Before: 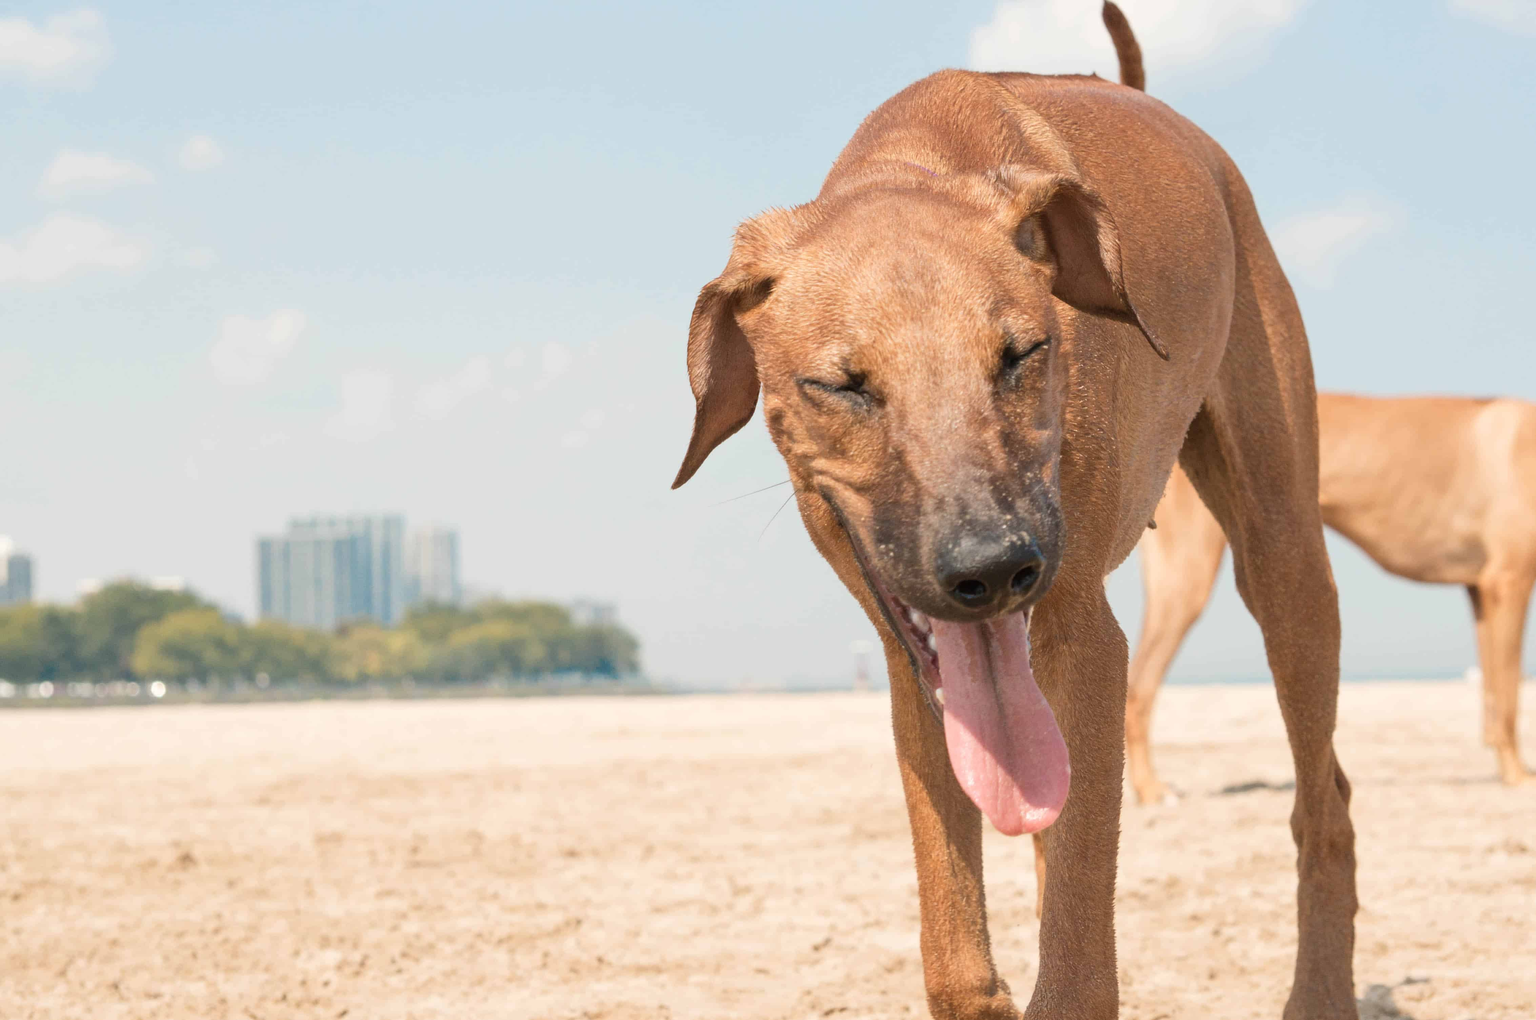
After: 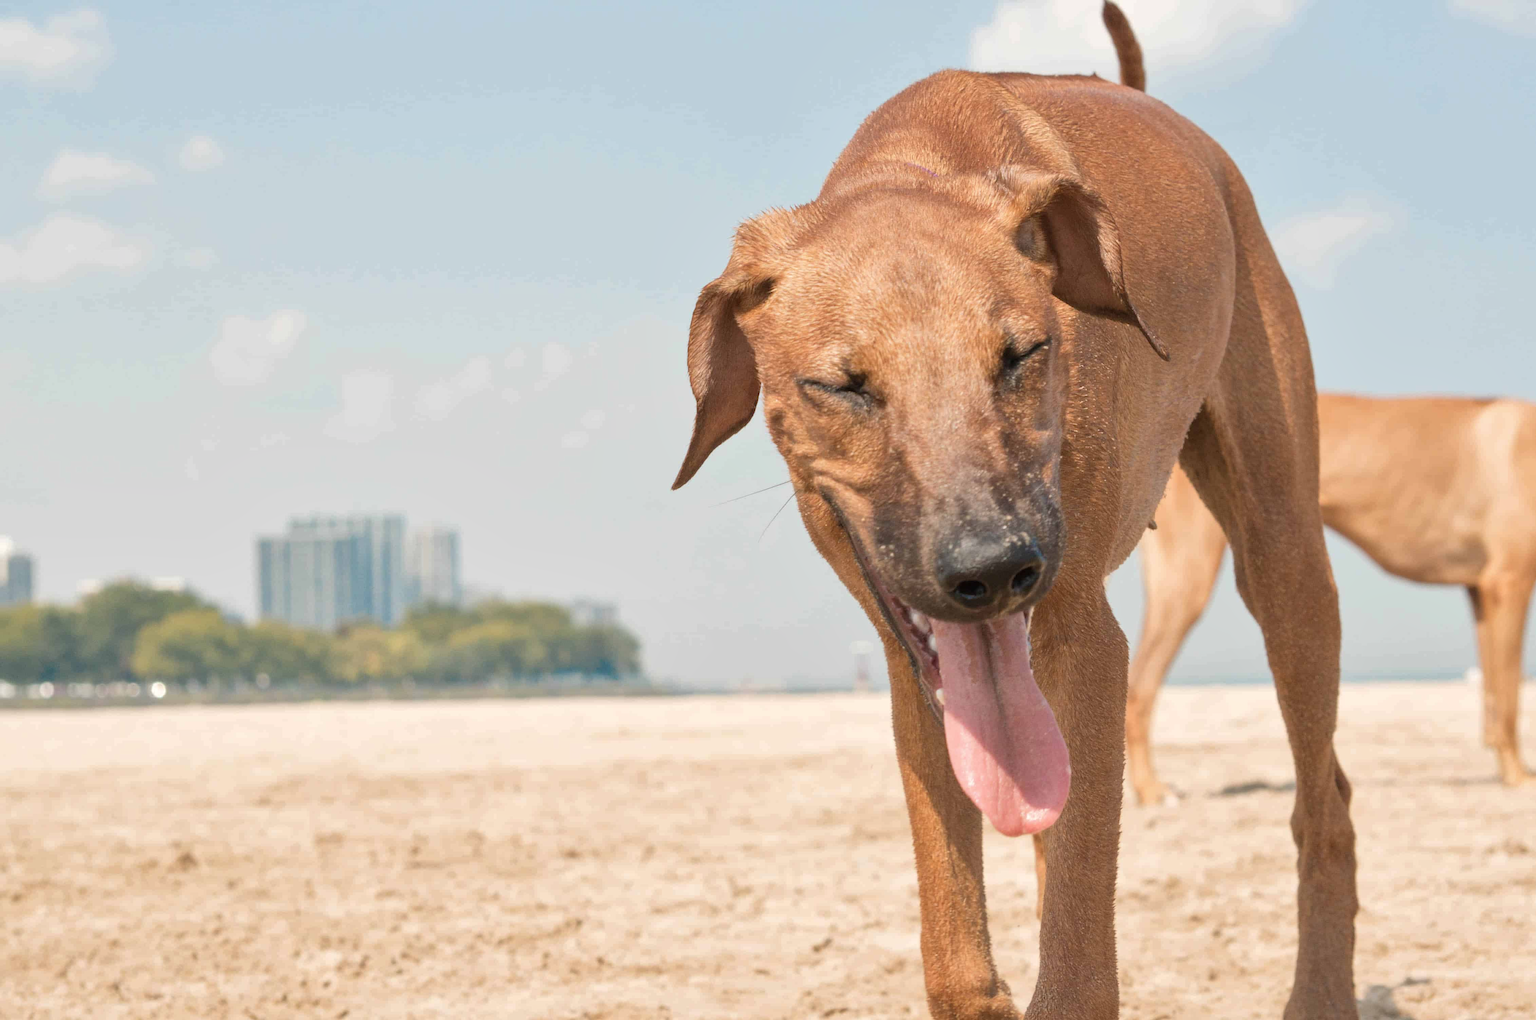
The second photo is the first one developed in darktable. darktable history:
shadows and highlights: shadows 10, white point adjustment 1, highlights -40
white balance: emerald 1
